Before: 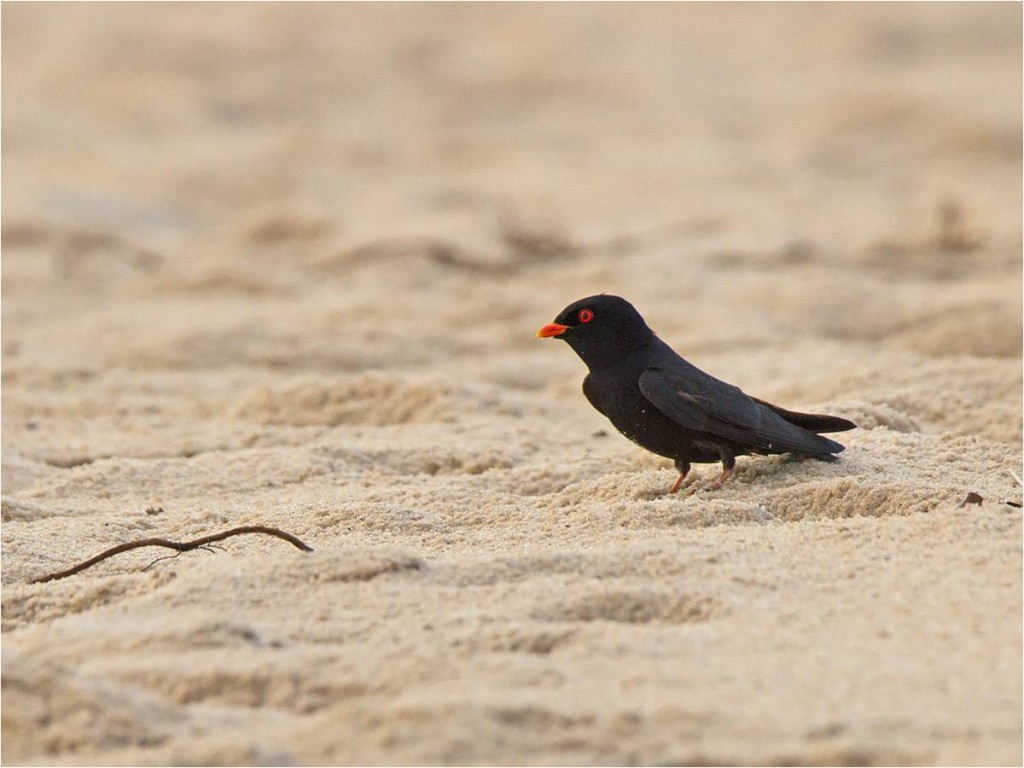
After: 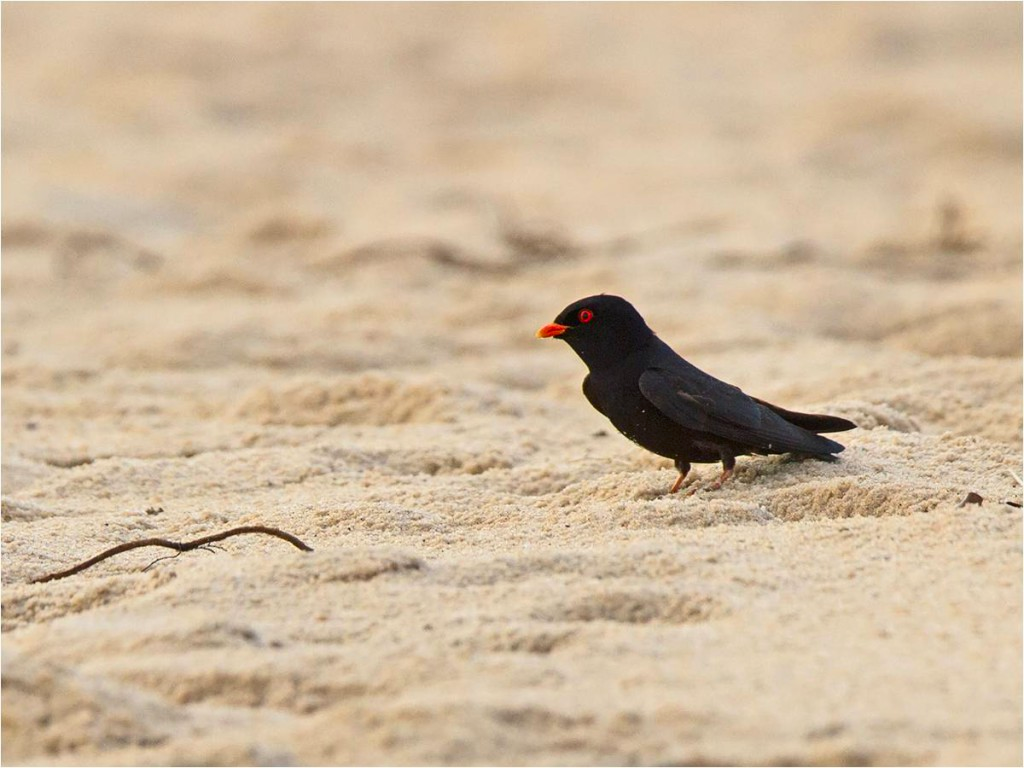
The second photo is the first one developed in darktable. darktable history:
contrast brightness saturation: contrast 0.153, brightness -0.011, saturation 0.104
contrast equalizer: y [[0.536, 0.565, 0.581, 0.516, 0.52, 0.491], [0.5 ×6], [0.5 ×6], [0 ×6], [0 ×6]], mix -0.21
